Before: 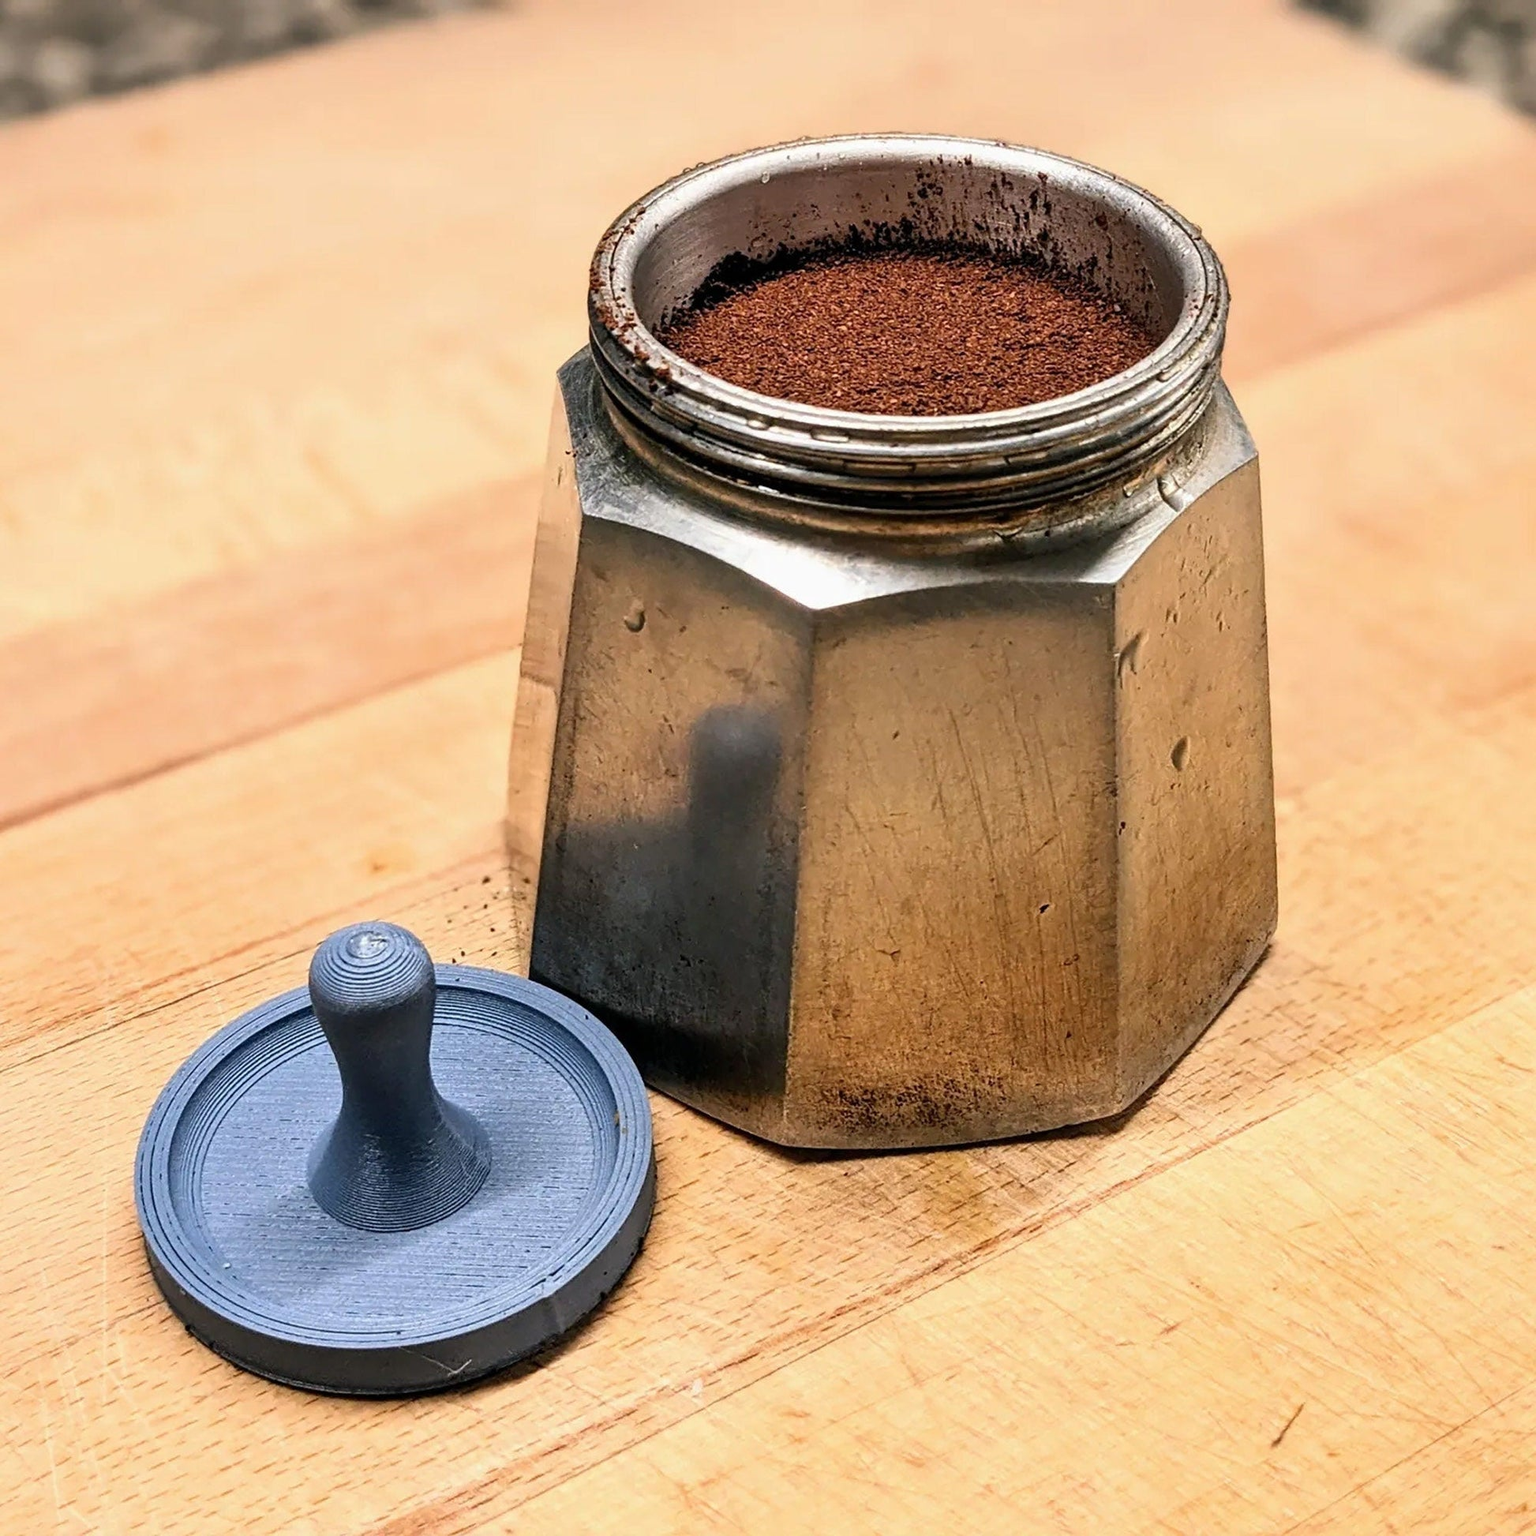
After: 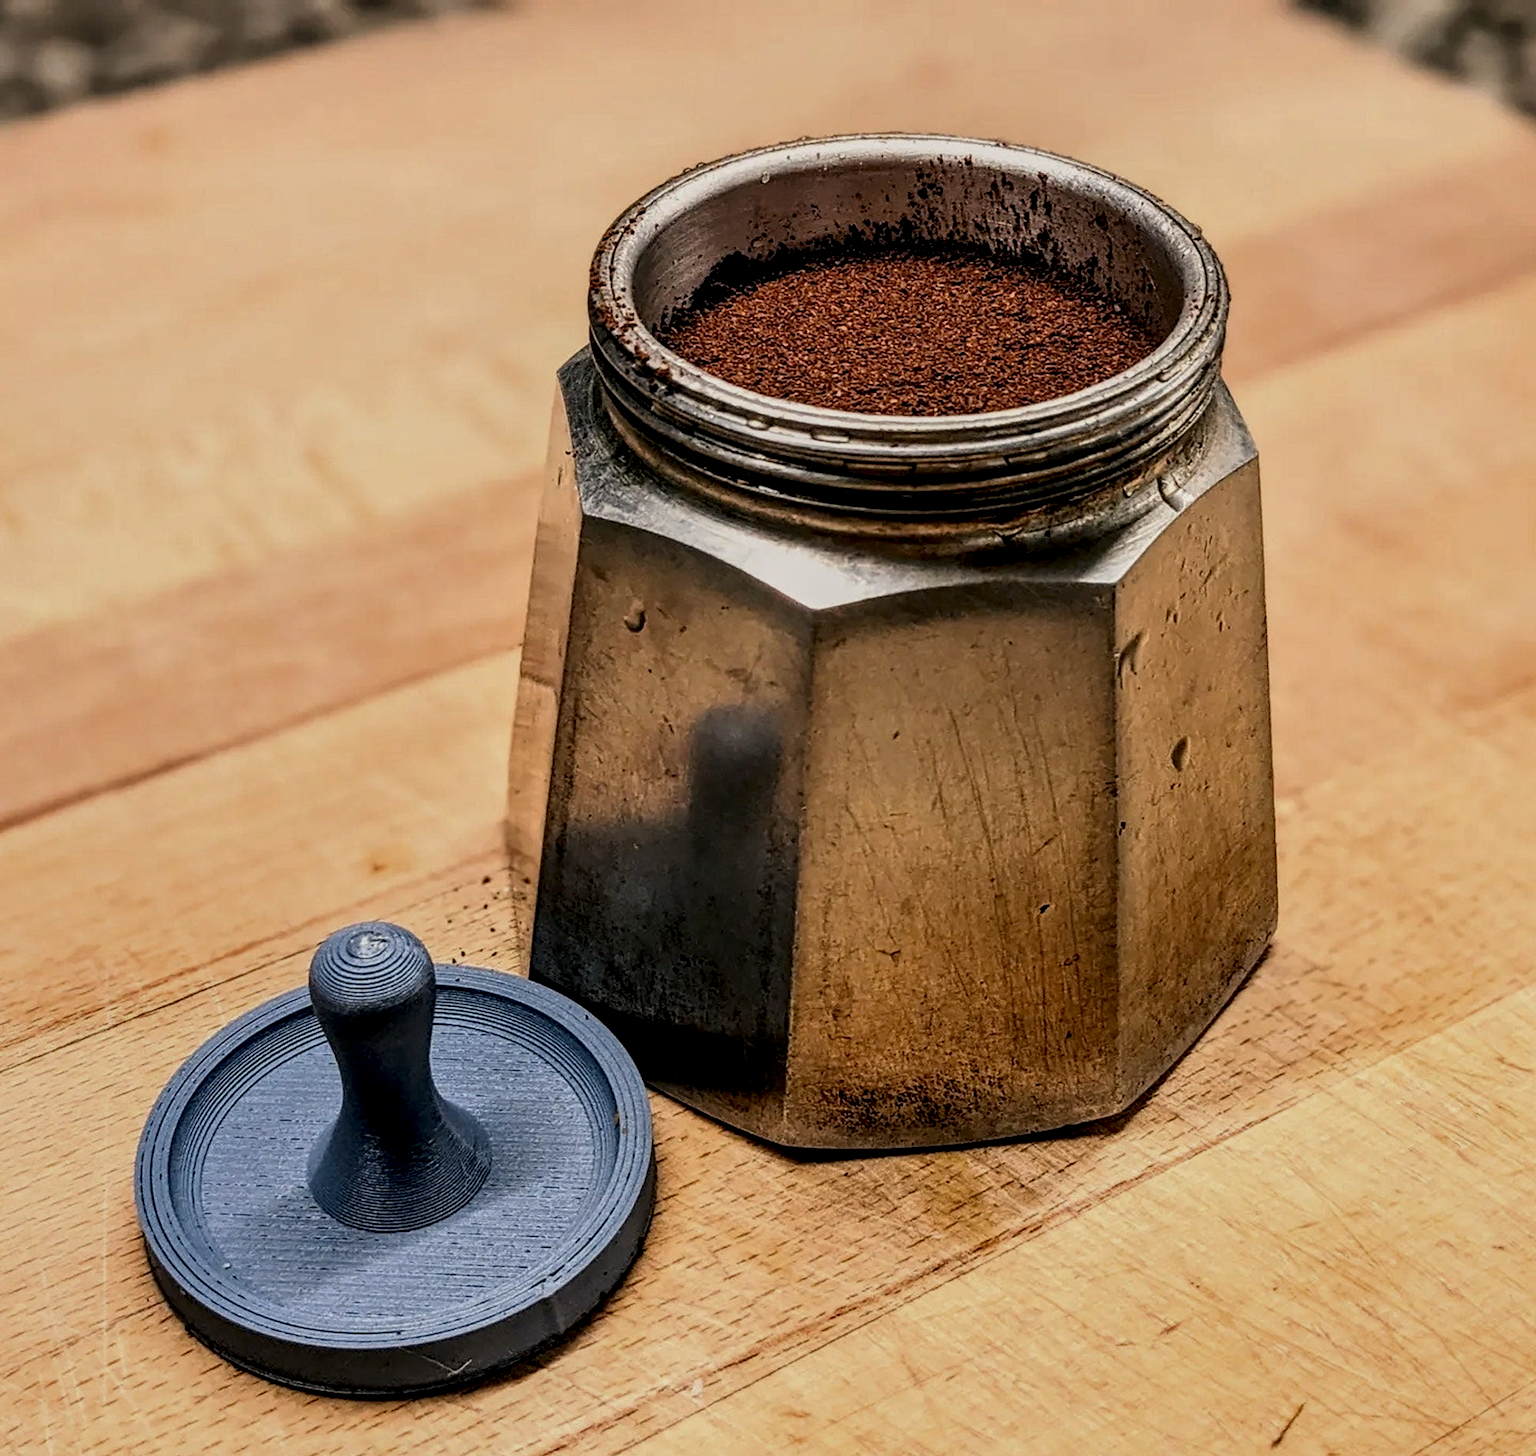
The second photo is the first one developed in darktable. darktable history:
local contrast: detail 160%
crop and rotate: top 0.01%, bottom 5.16%
color correction: highlights a* 0.079, highlights b* -0.811
color calibration: output R [1.063, -0.012, -0.003, 0], output G [0, 1.022, 0.021, 0], output B [-0.079, 0.047, 1, 0], illuminant same as pipeline (D50), adaptation XYZ, x 0.346, y 0.358, temperature 5011.78 K
exposure: black level correction 0, exposure -0.698 EV, compensate highlight preservation false
